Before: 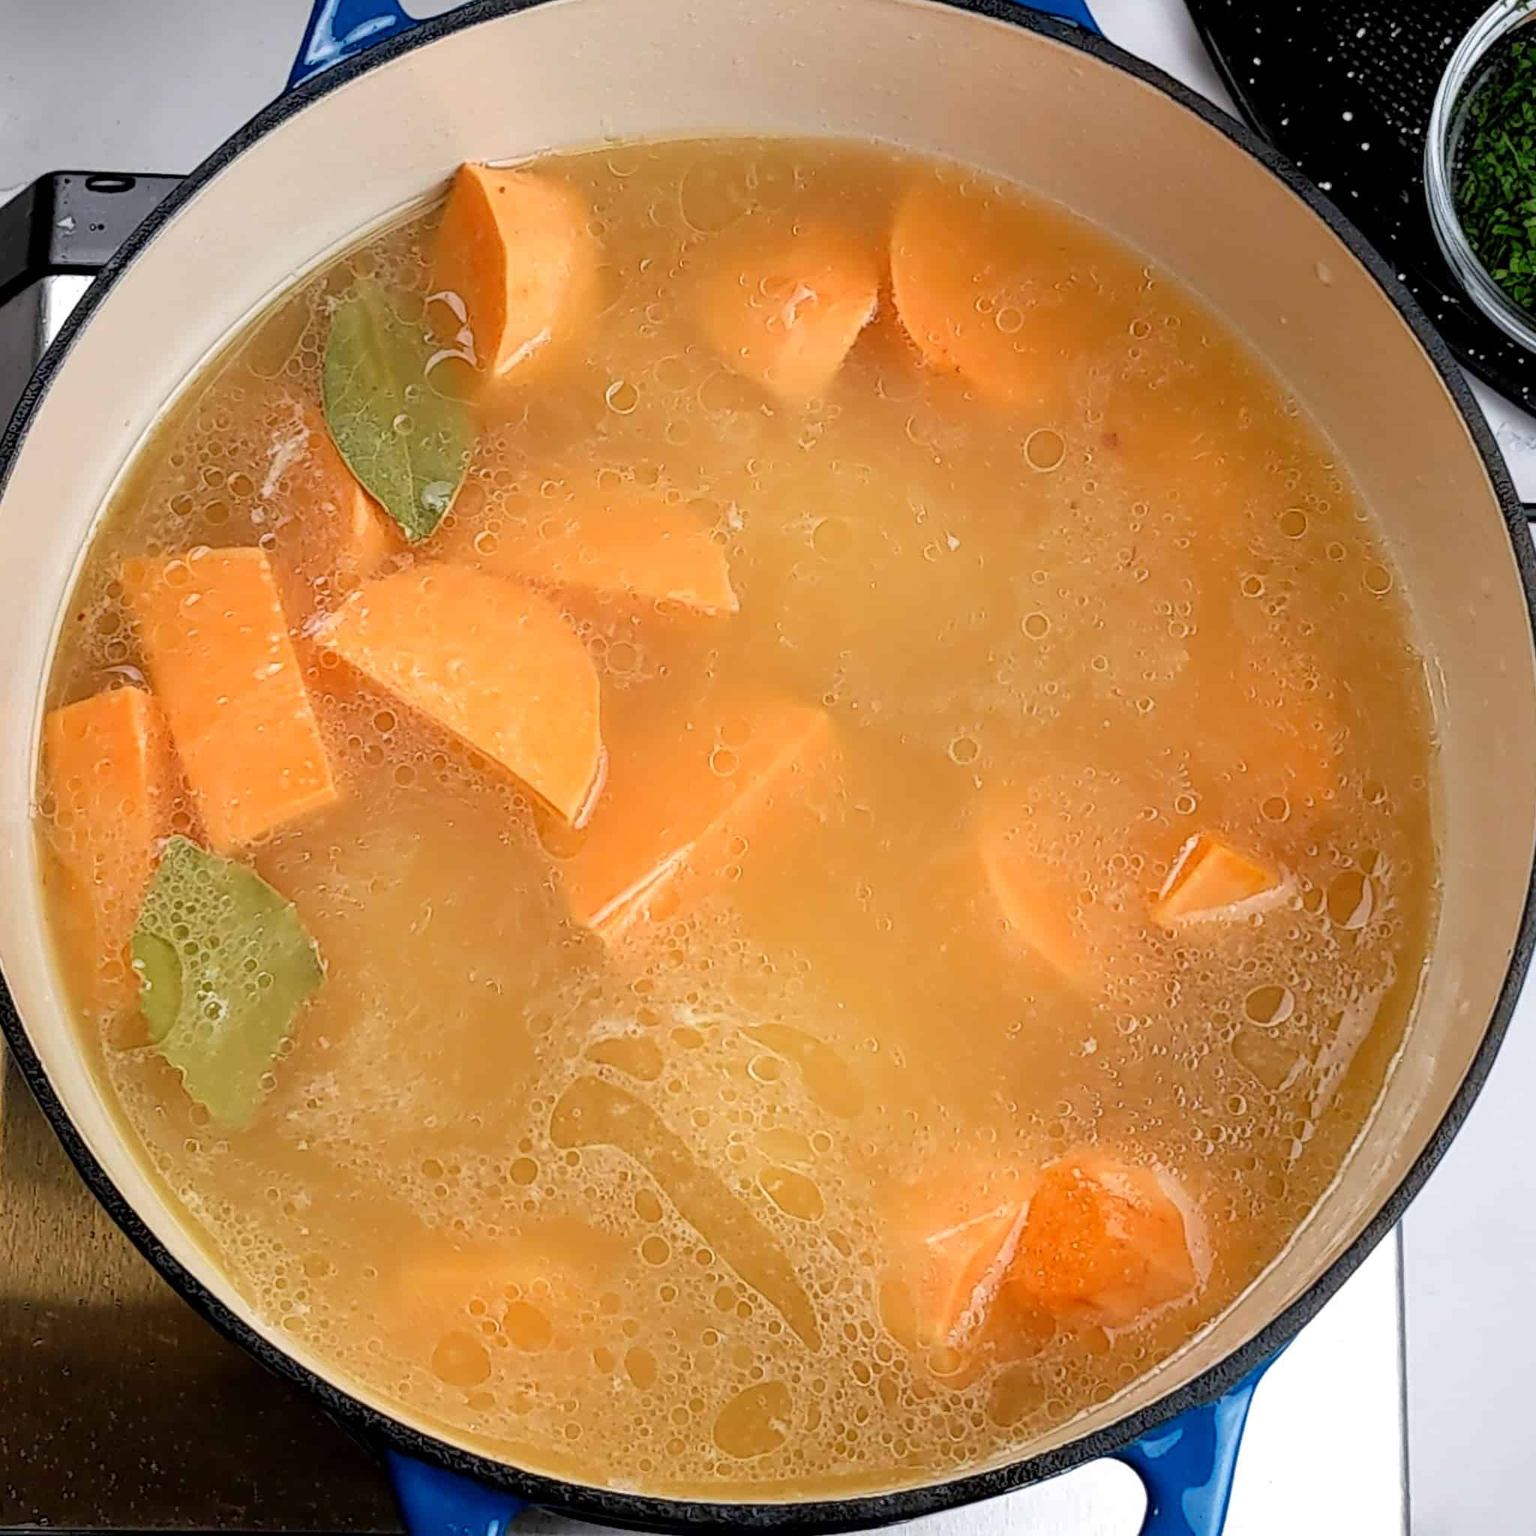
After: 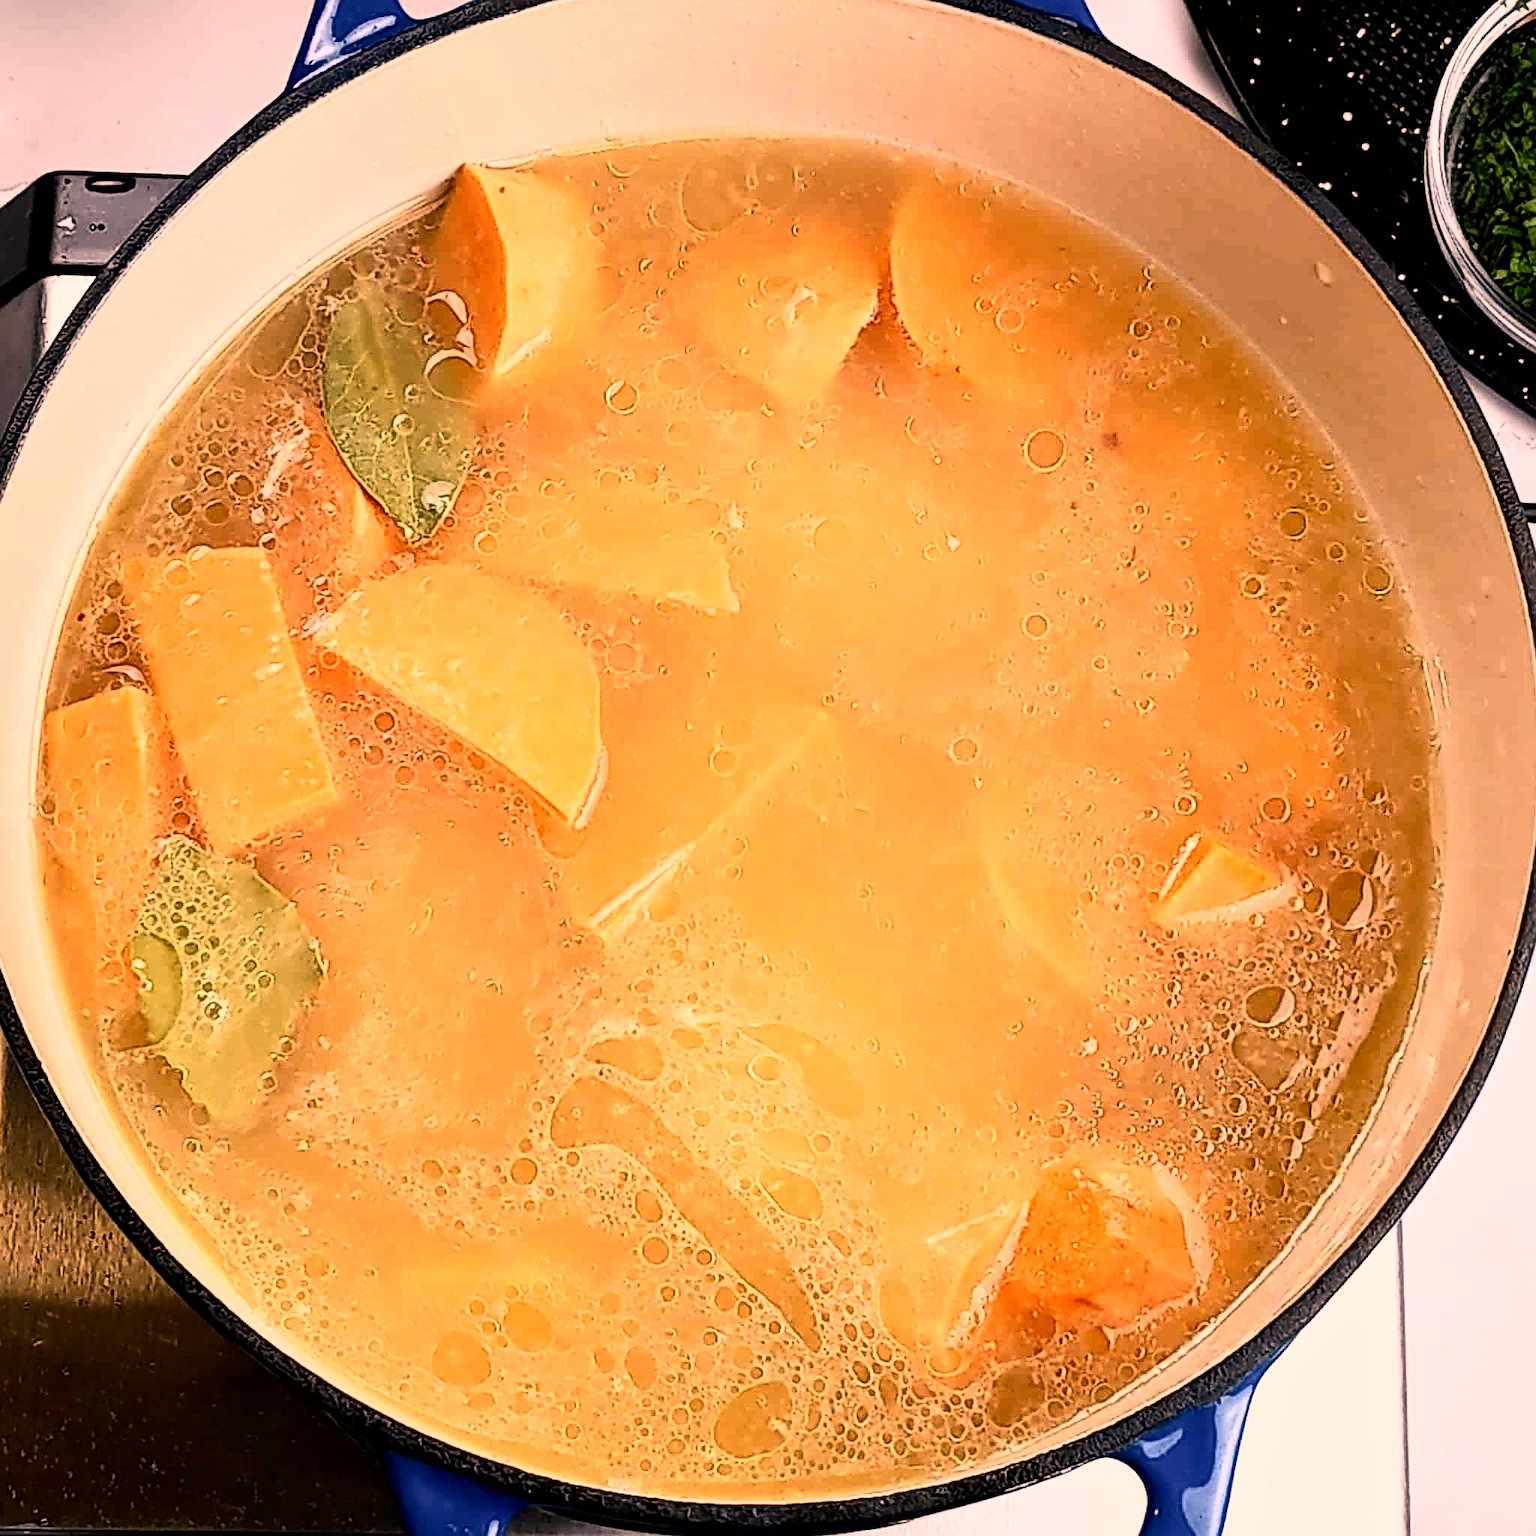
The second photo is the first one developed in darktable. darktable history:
color calibration: illuminant custom, x 0.348, y 0.366, temperature 4912.11 K
local contrast: mode bilateral grid, contrast 30, coarseness 25, midtone range 0.2
contrast brightness saturation: contrast 0.374, brightness 0.111
color correction: highlights a* 17.84, highlights b* 18.96
sharpen: on, module defaults
